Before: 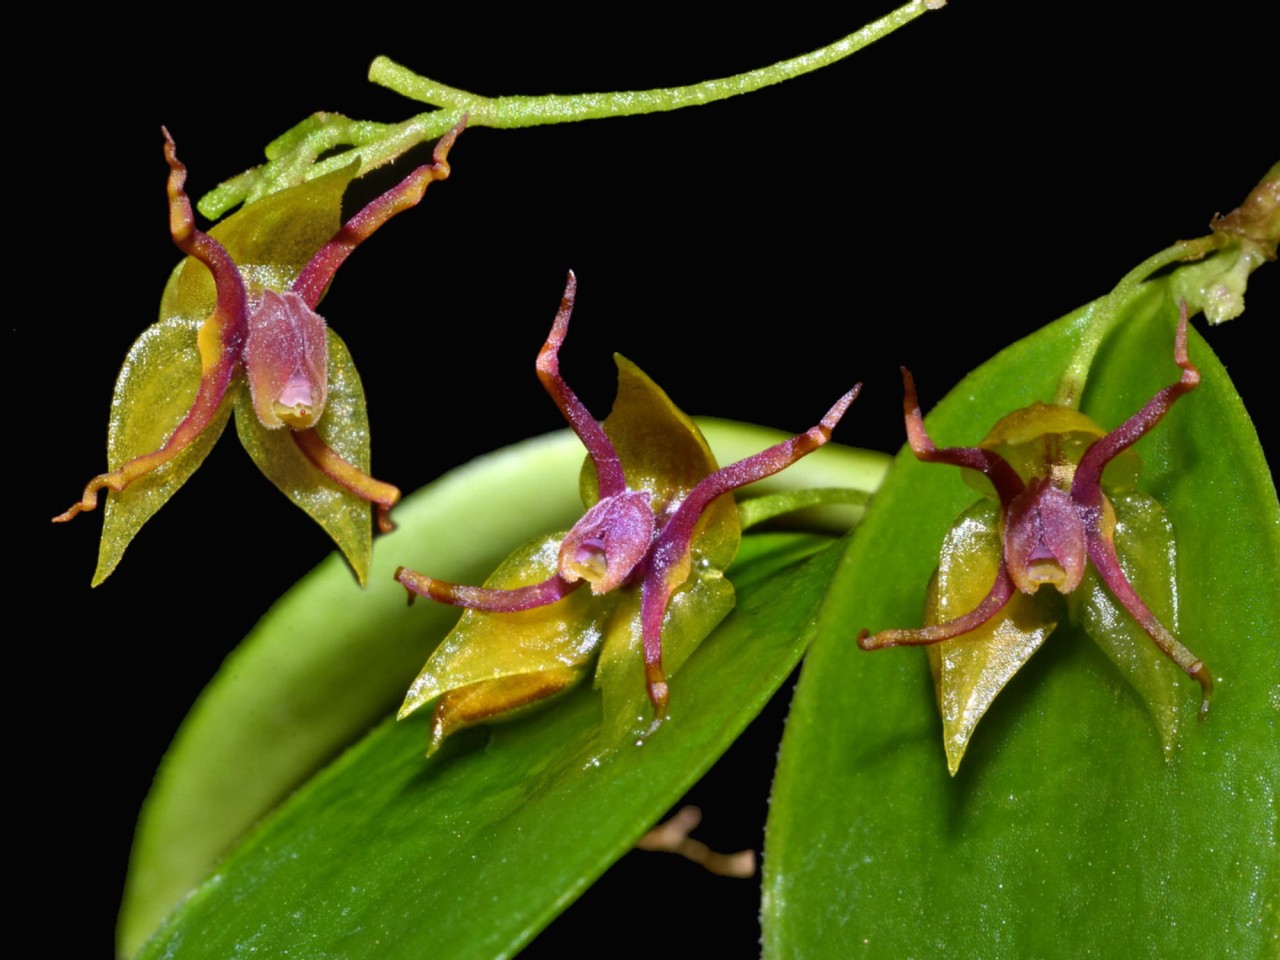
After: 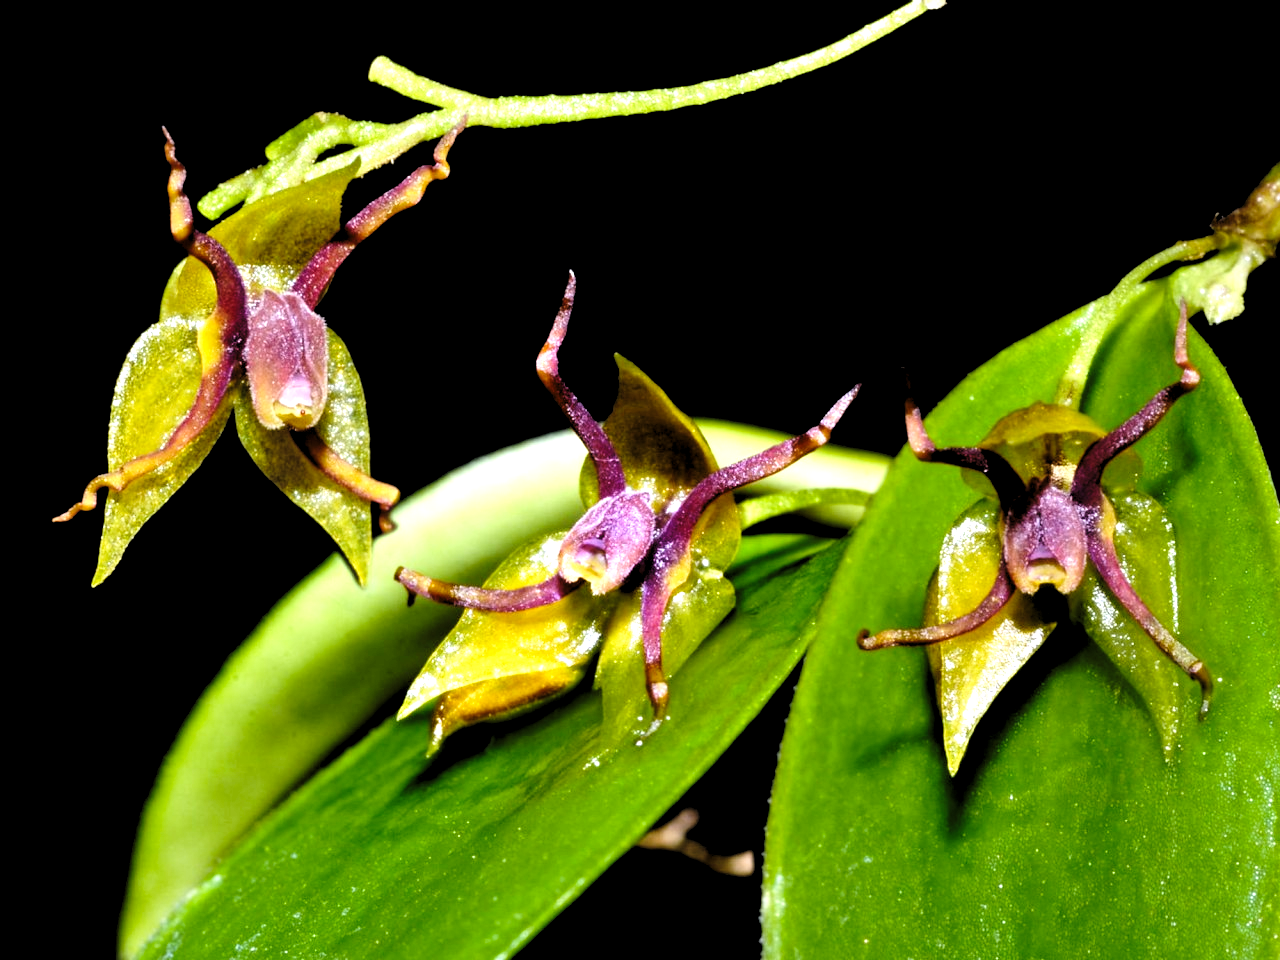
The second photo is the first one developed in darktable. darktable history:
levels: levels [0.182, 0.542, 0.902]
white balance: red 0.974, blue 1.044
base curve: curves: ch0 [(0, 0) (0.028, 0.03) (0.121, 0.232) (0.46, 0.748) (0.859, 0.968) (1, 1)], preserve colors none
